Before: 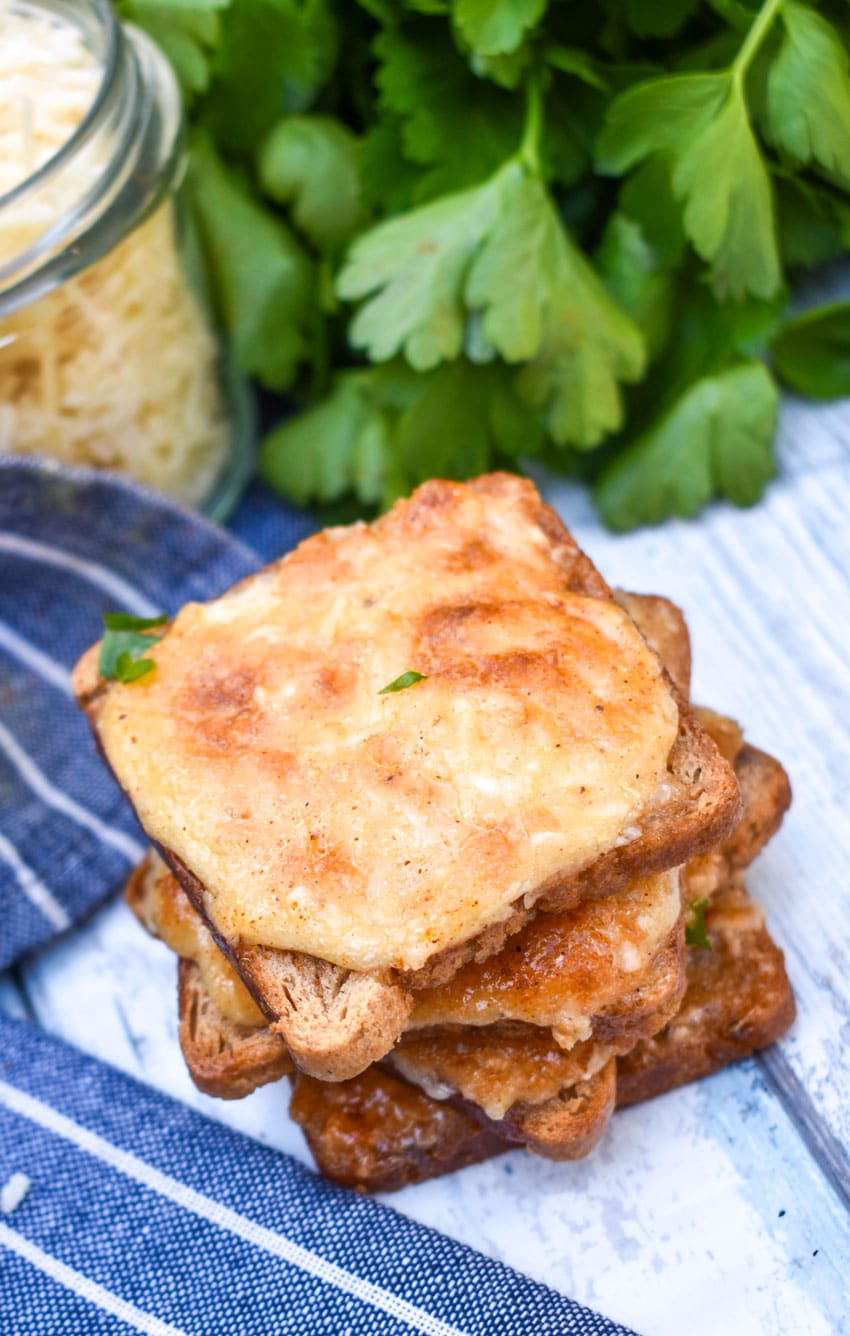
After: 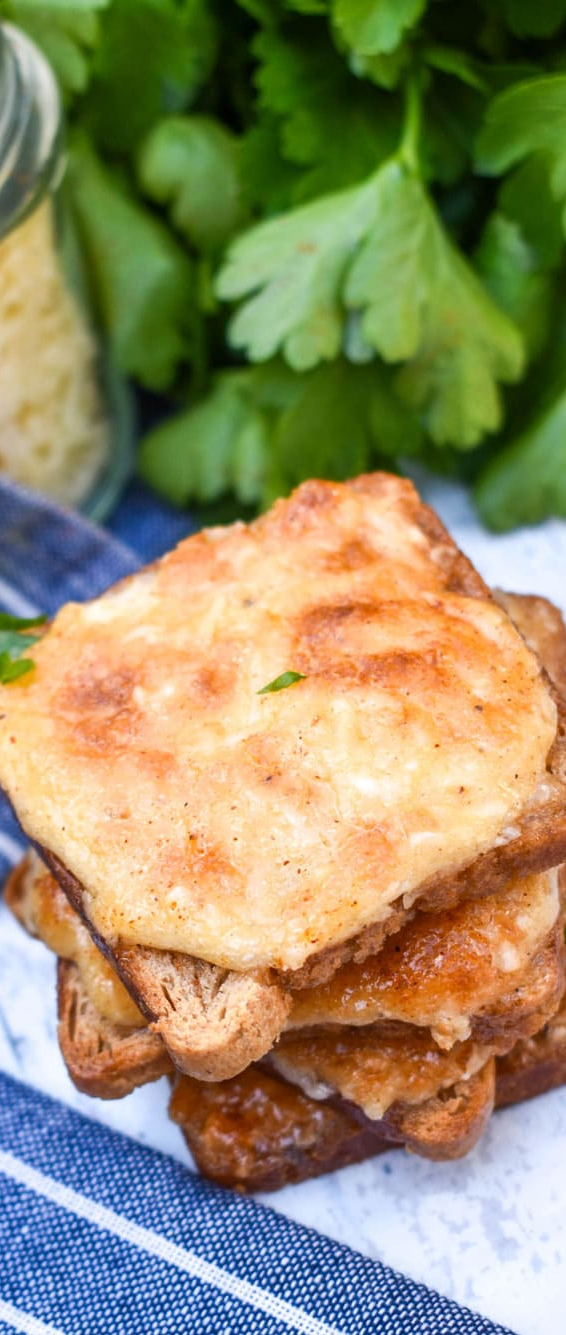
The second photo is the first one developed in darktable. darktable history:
crop and rotate: left 14.407%, right 18.971%
